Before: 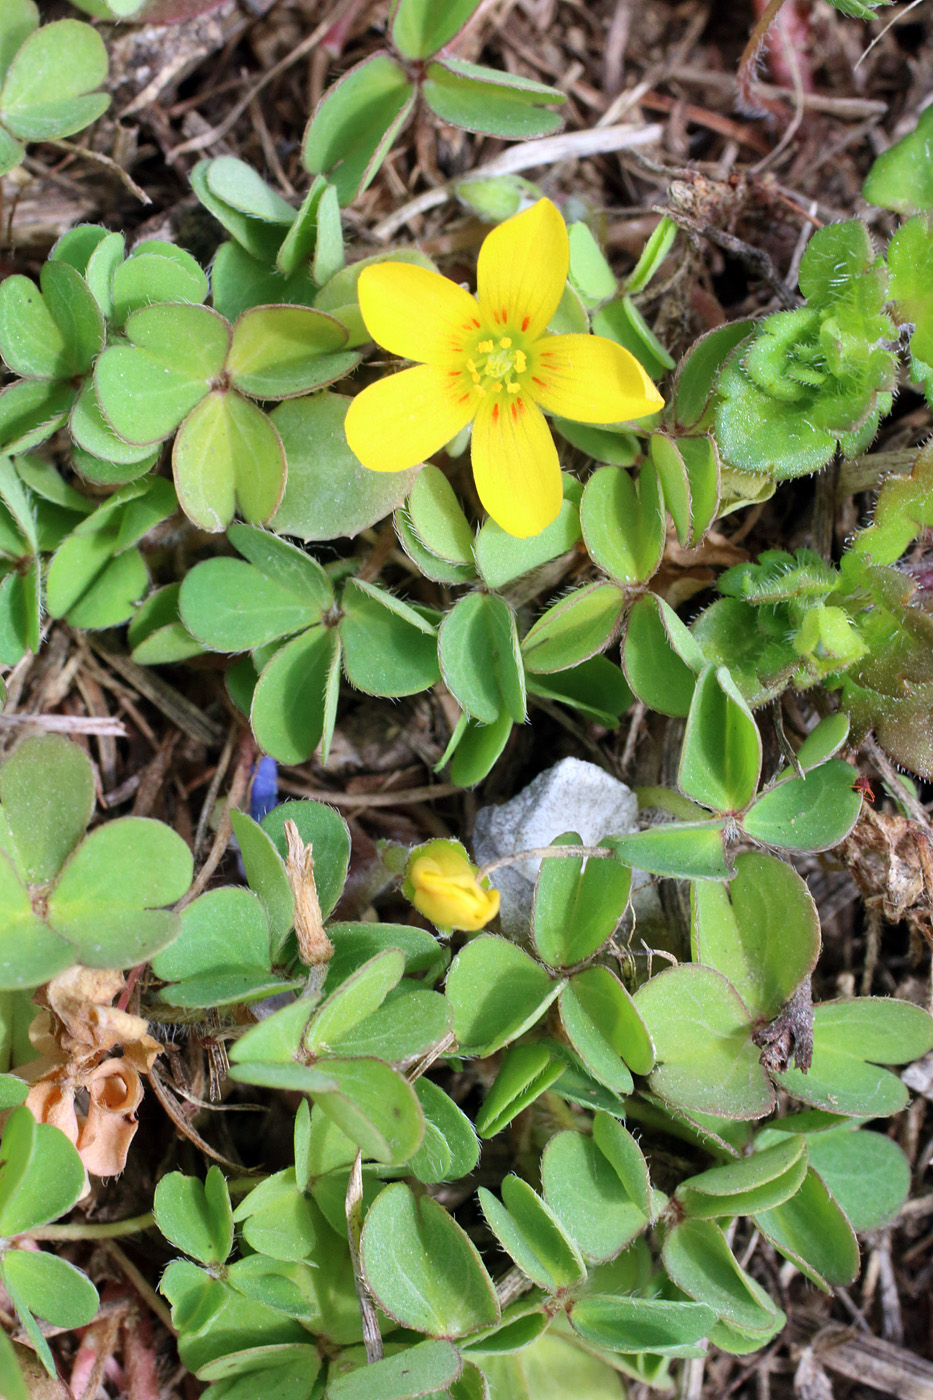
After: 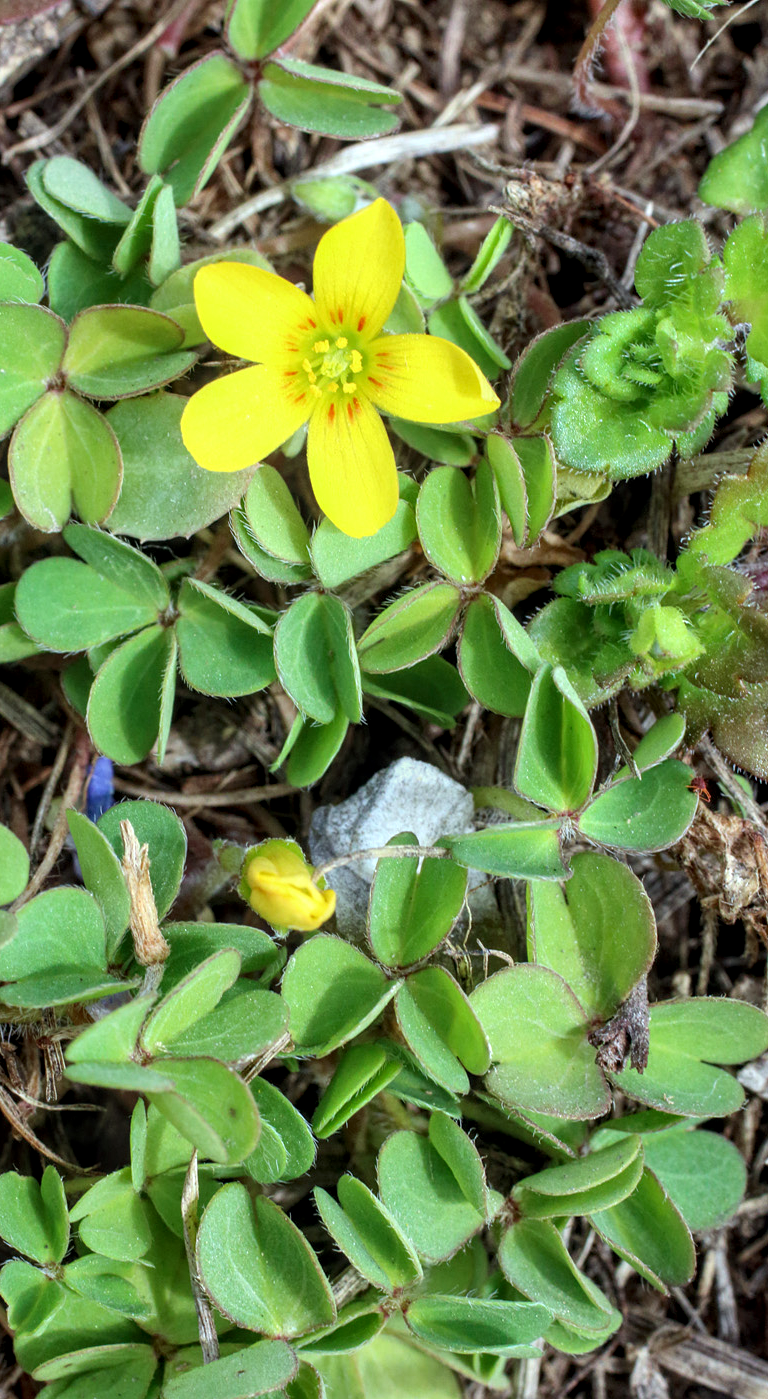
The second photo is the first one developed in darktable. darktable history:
crop: left 17.582%, bottom 0.031%
color correction: highlights a* -8, highlights b* 3.1
local contrast: highlights 61%, detail 143%, midtone range 0.428
